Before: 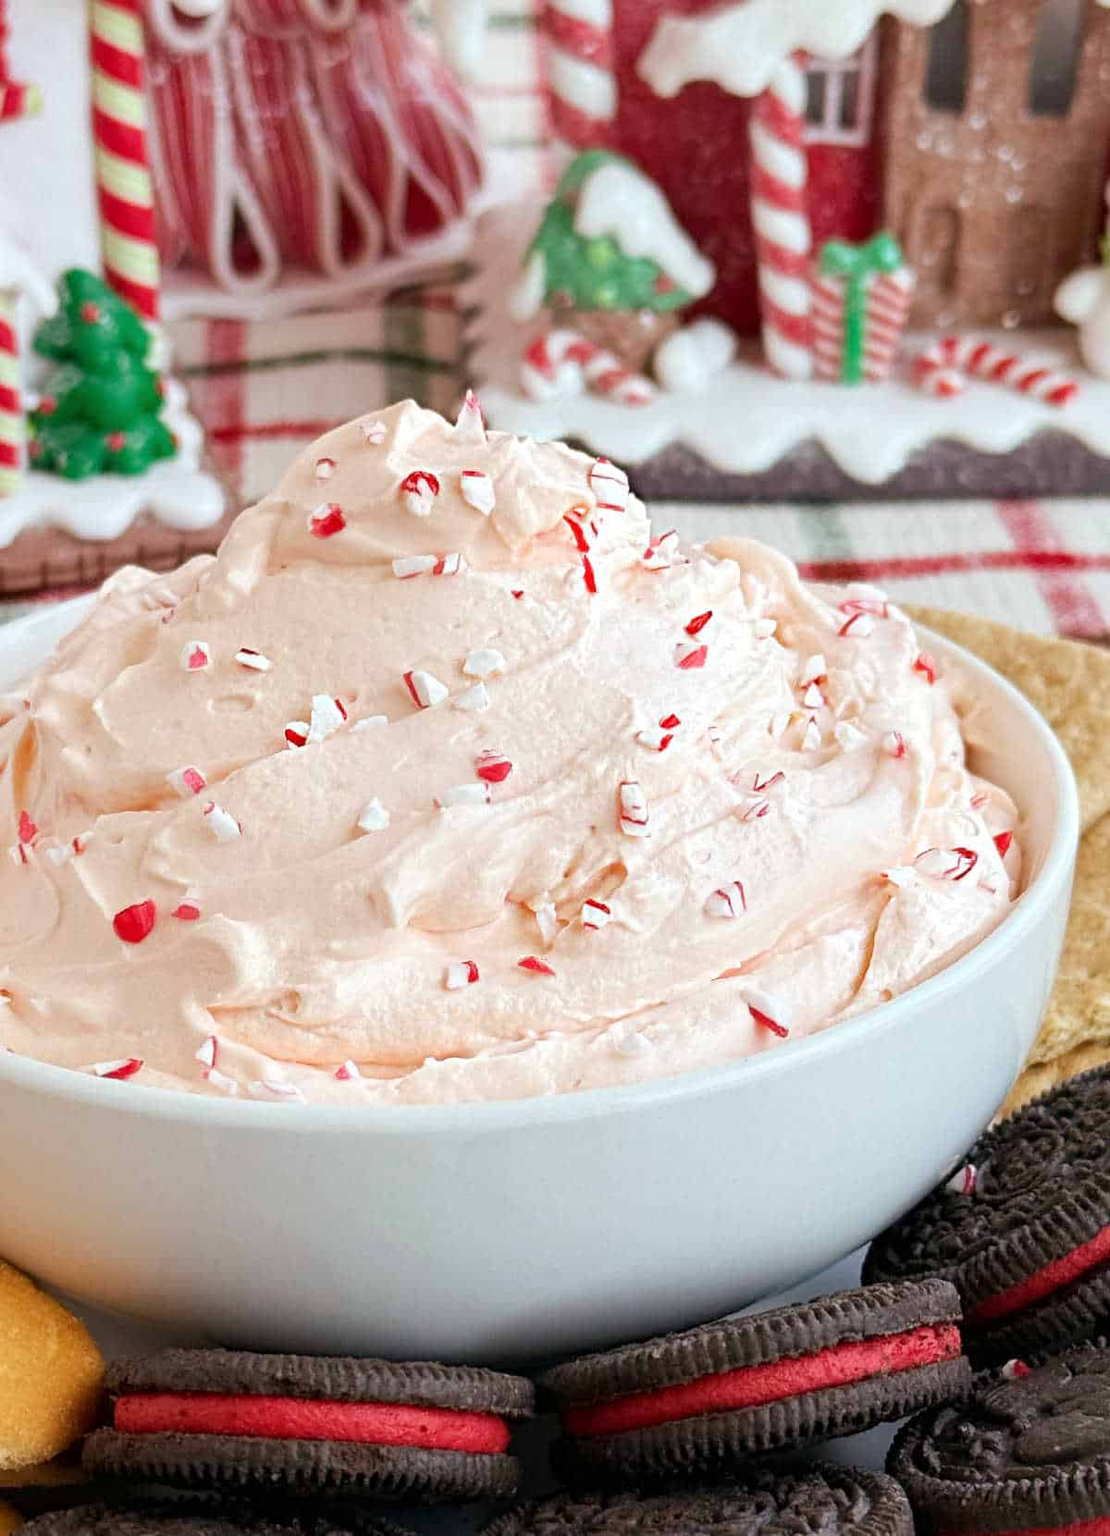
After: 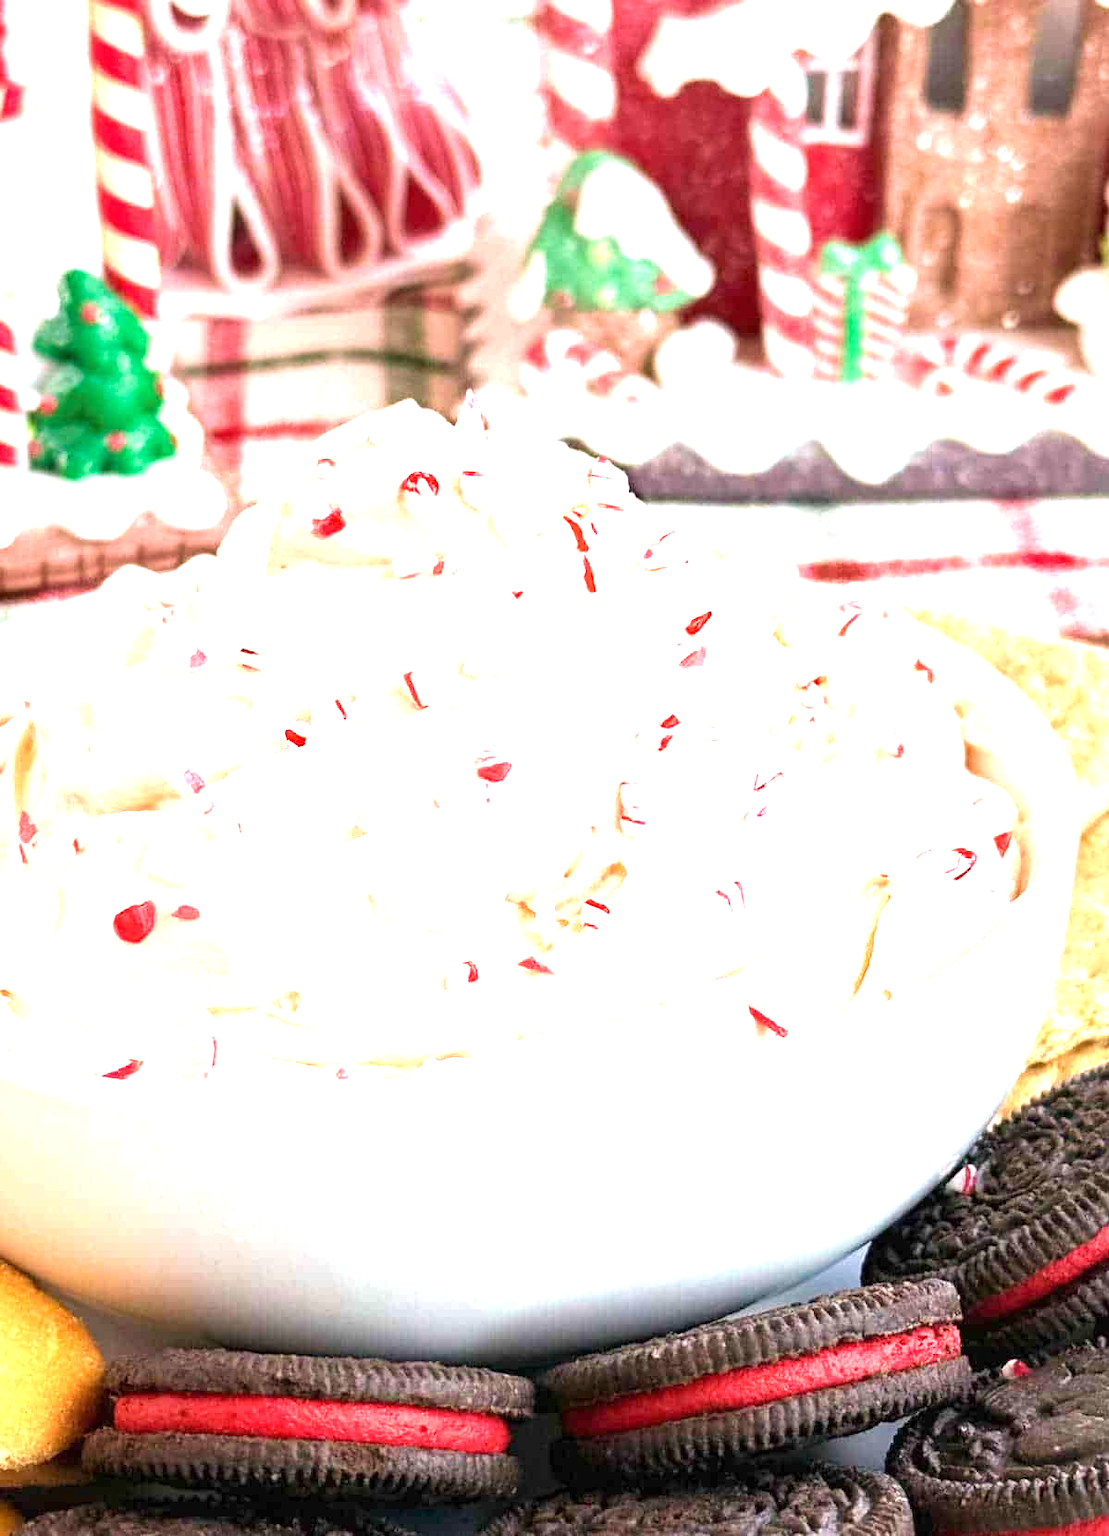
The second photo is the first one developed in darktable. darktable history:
exposure: black level correction 0, exposure 1.45 EV, compensate exposure bias true, compensate highlight preservation false
velvia: on, module defaults
